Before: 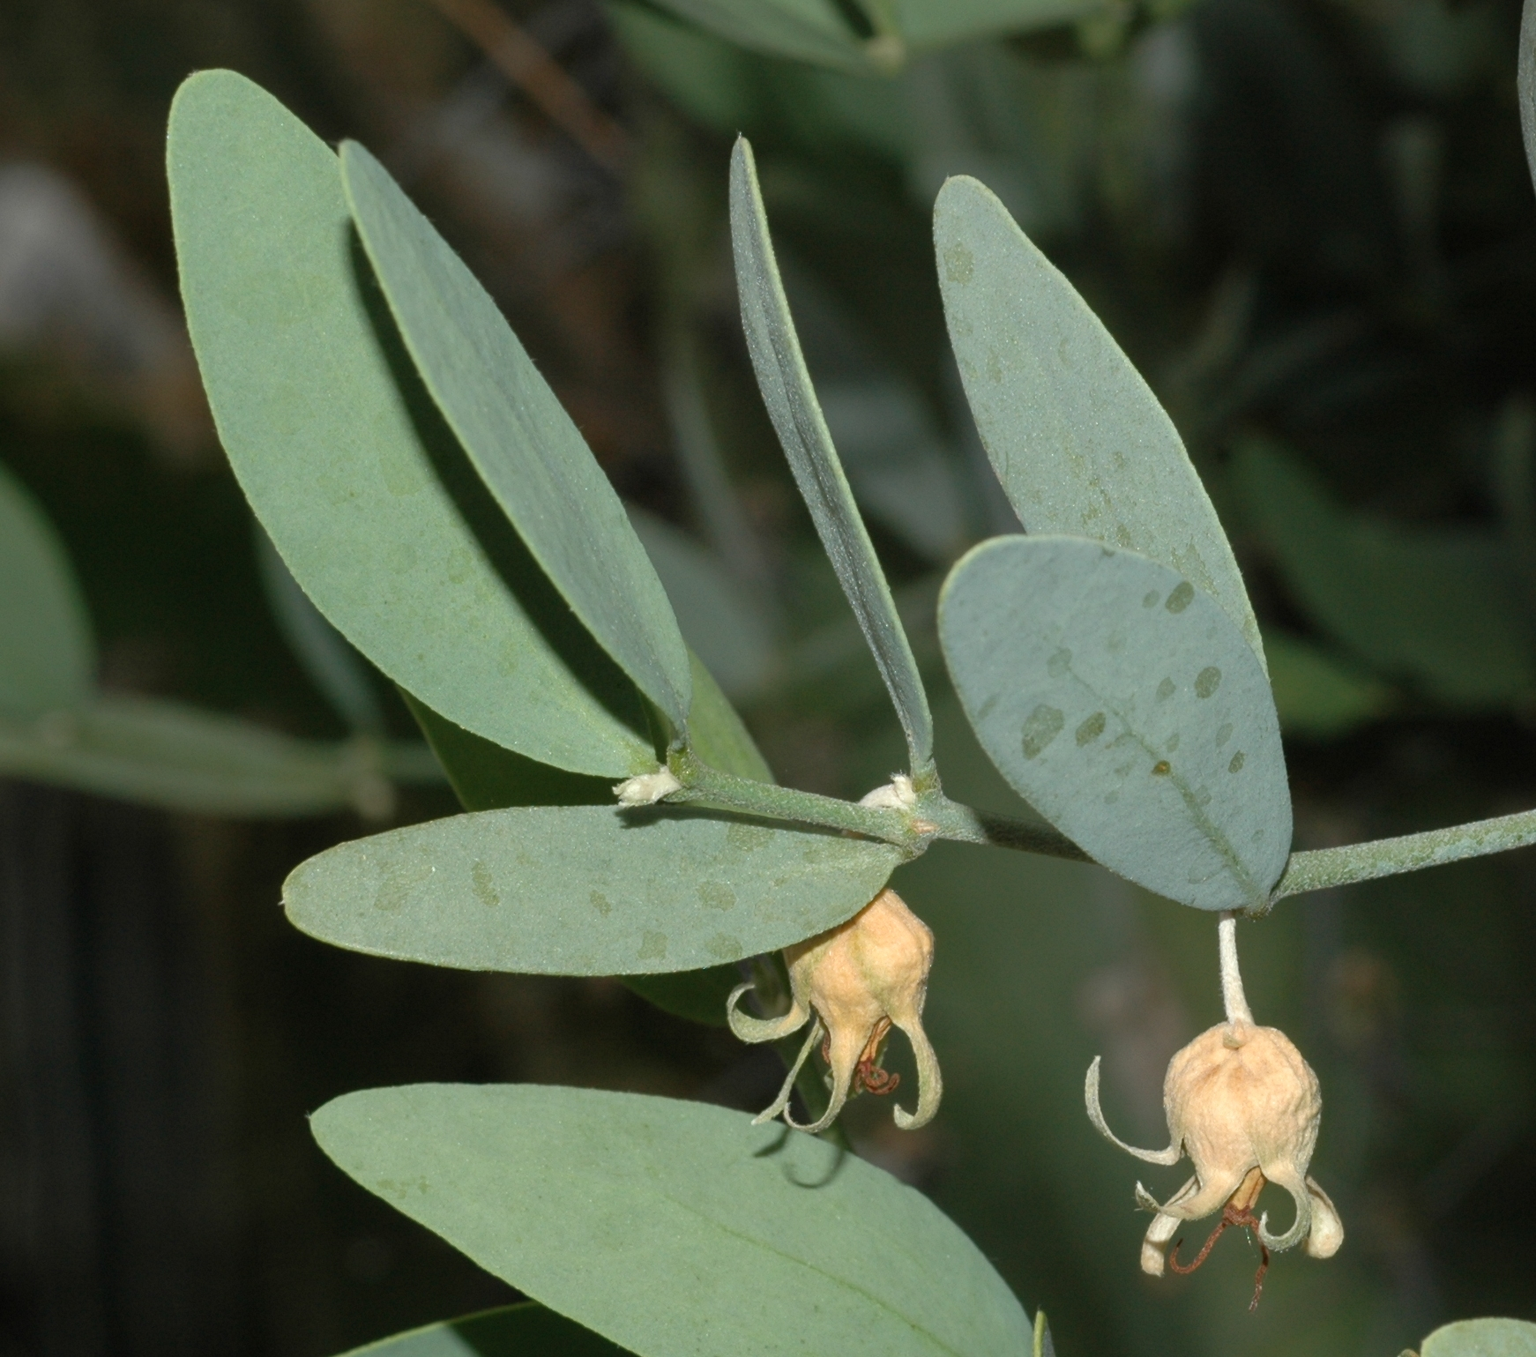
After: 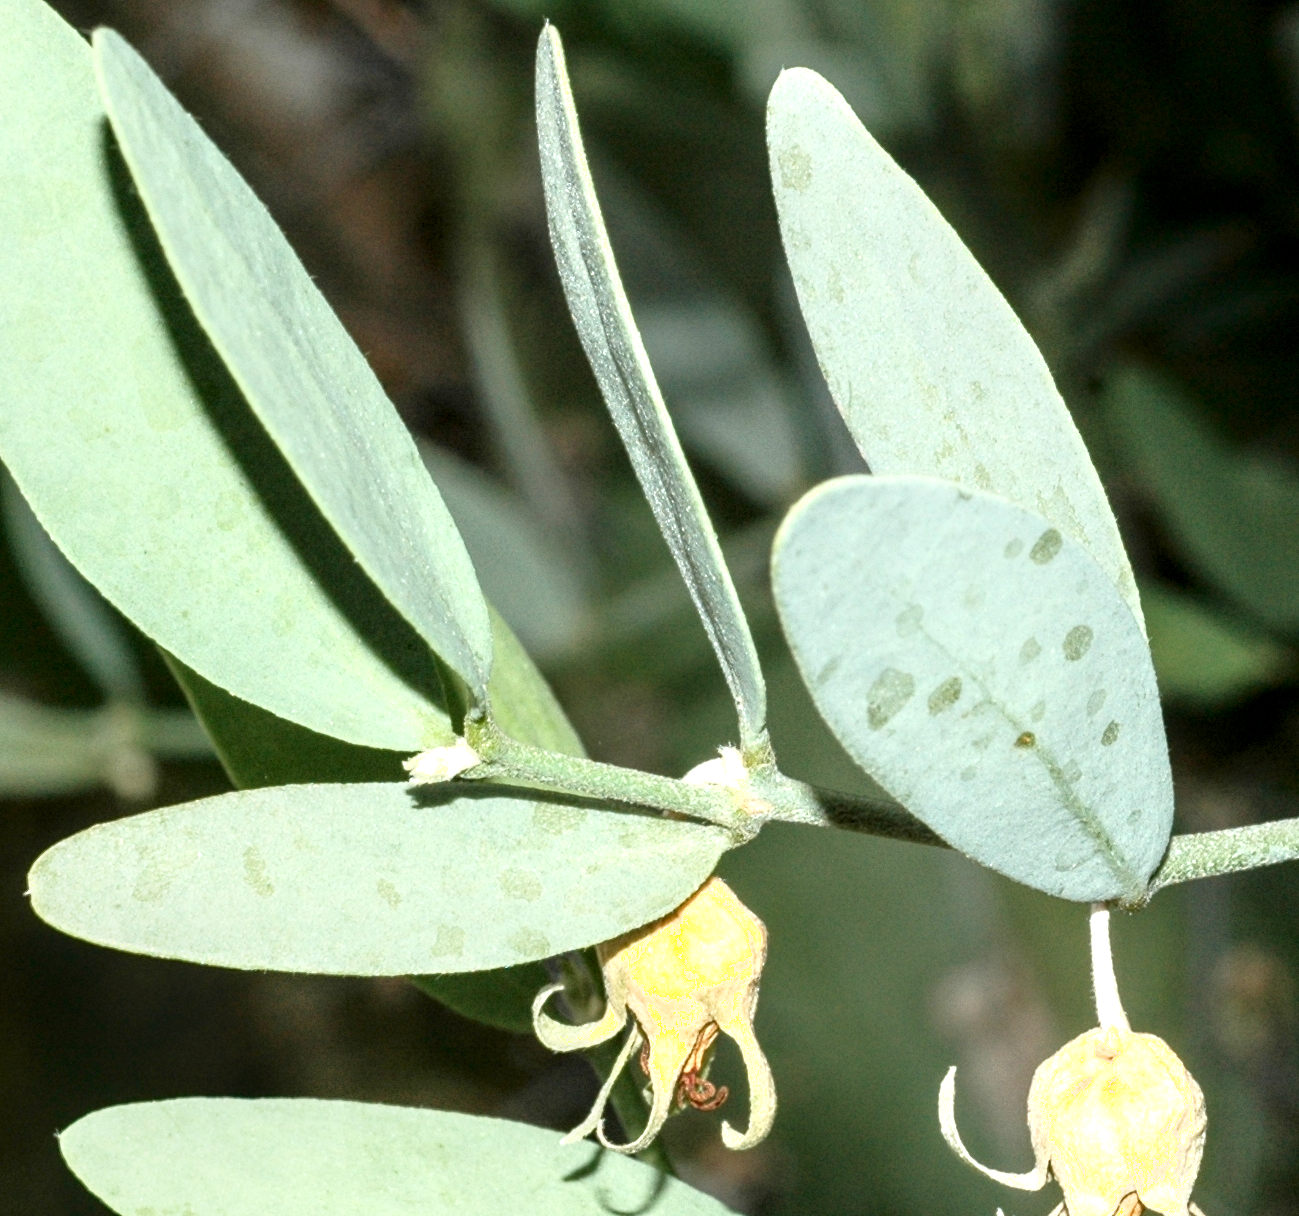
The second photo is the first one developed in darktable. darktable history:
local contrast: detail 150%
crop: left 16.768%, top 8.516%, right 8.611%, bottom 12.42%
exposure: black level correction 0.001, exposure 1.838 EV, compensate exposure bias true, compensate highlight preservation false
tone equalizer: edges refinement/feathering 500, mask exposure compensation -1.57 EV, preserve details no
shadows and highlights: shadows -63.41, white point adjustment -5.16, highlights 60.49
